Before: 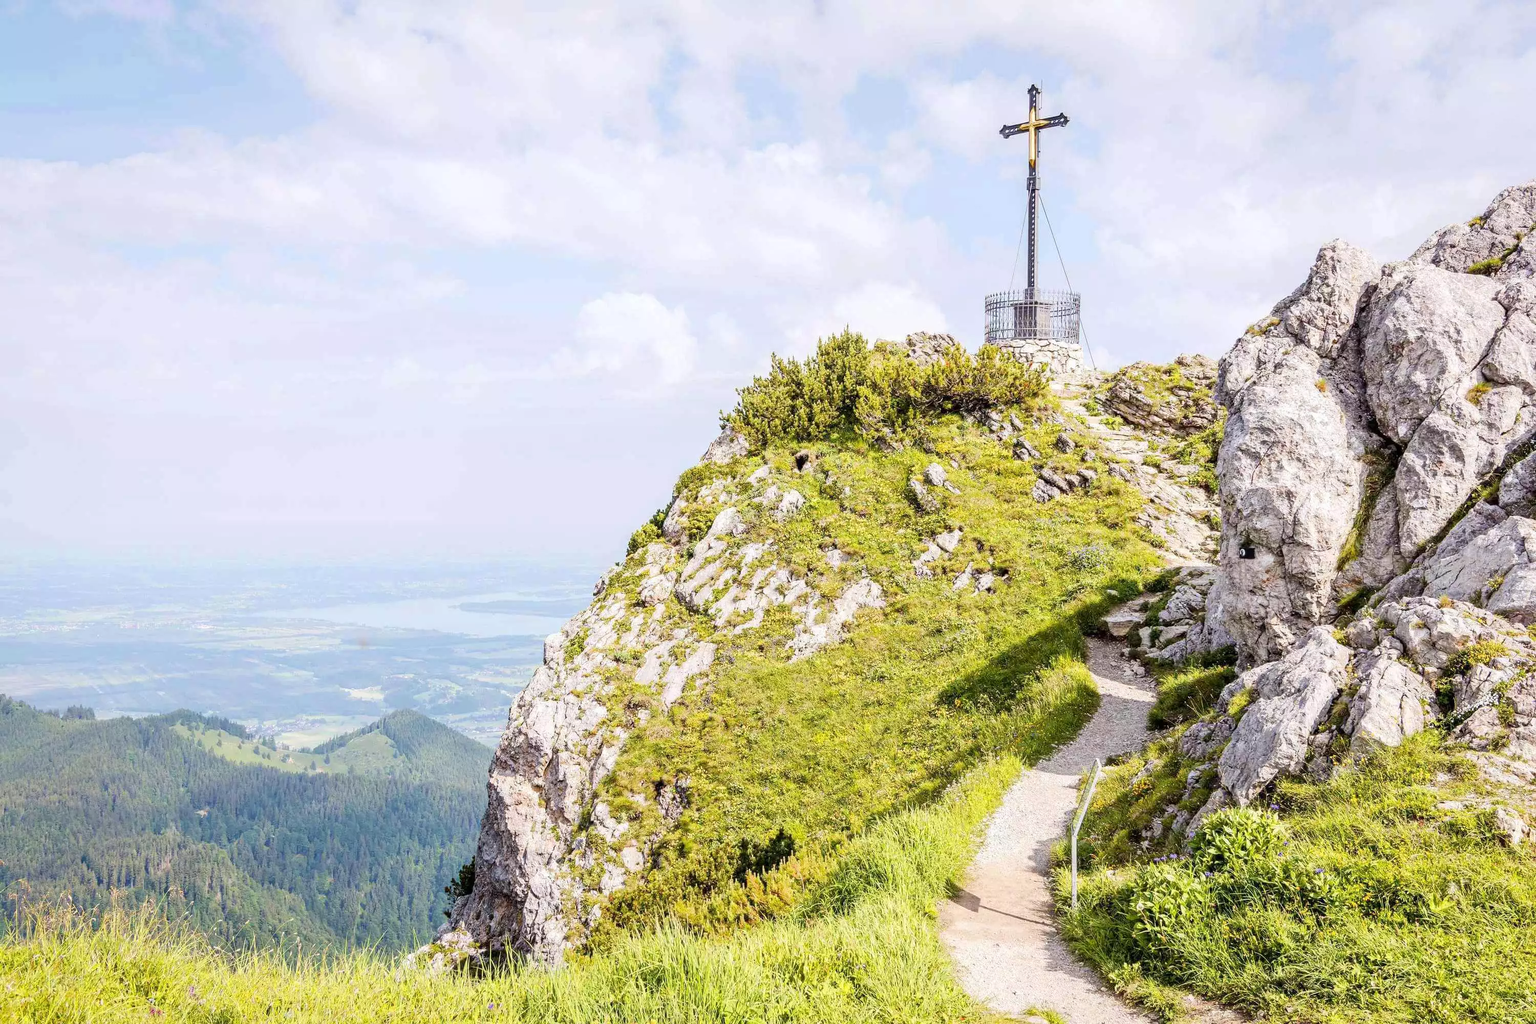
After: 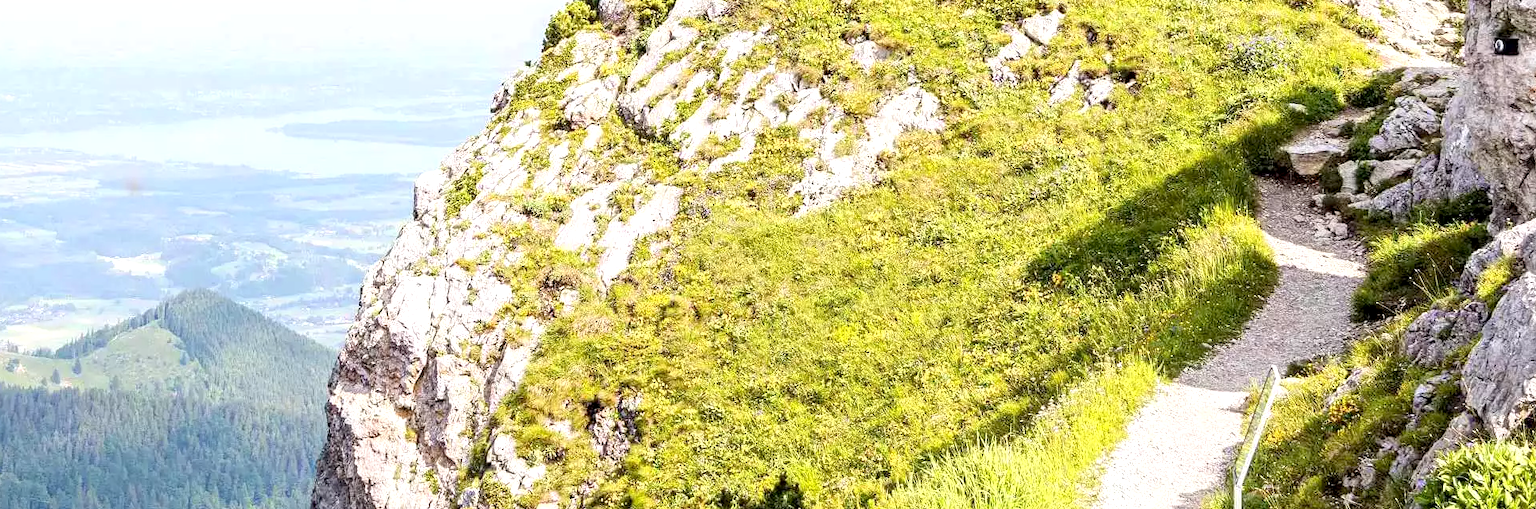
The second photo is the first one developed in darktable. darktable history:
exposure: black level correction 0.003, exposure 0.383 EV, compensate highlight preservation false
crop: left 18.091%, top 51.13%, right 17.525%, bottom 16.85%
